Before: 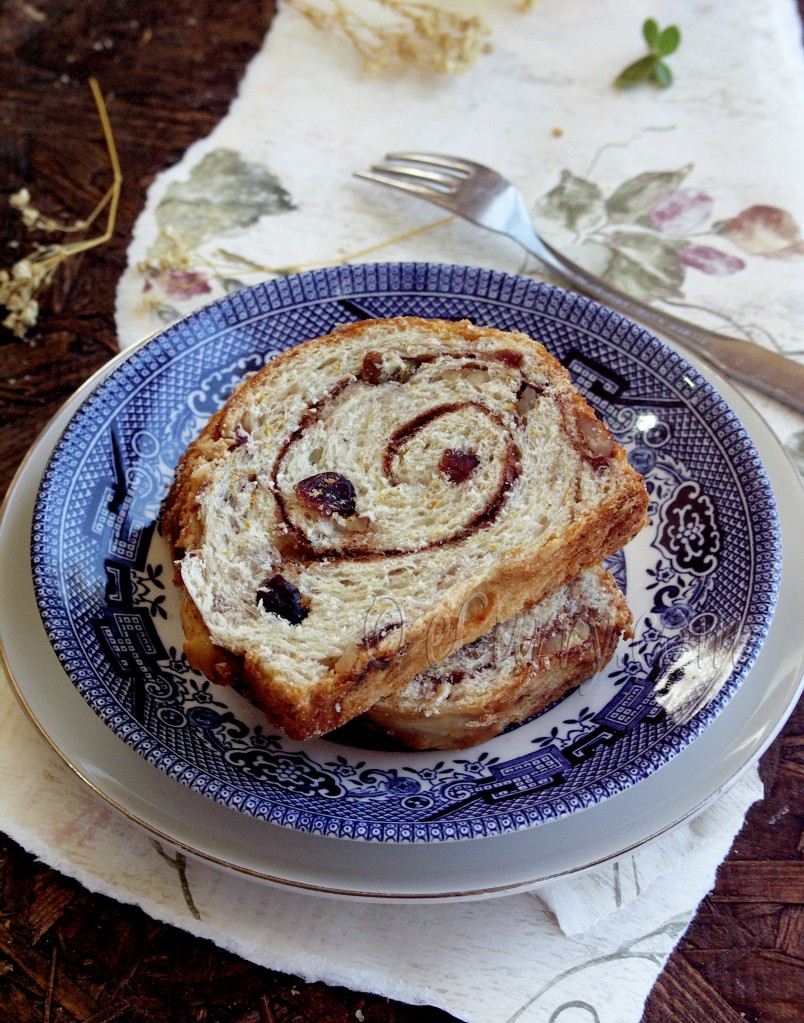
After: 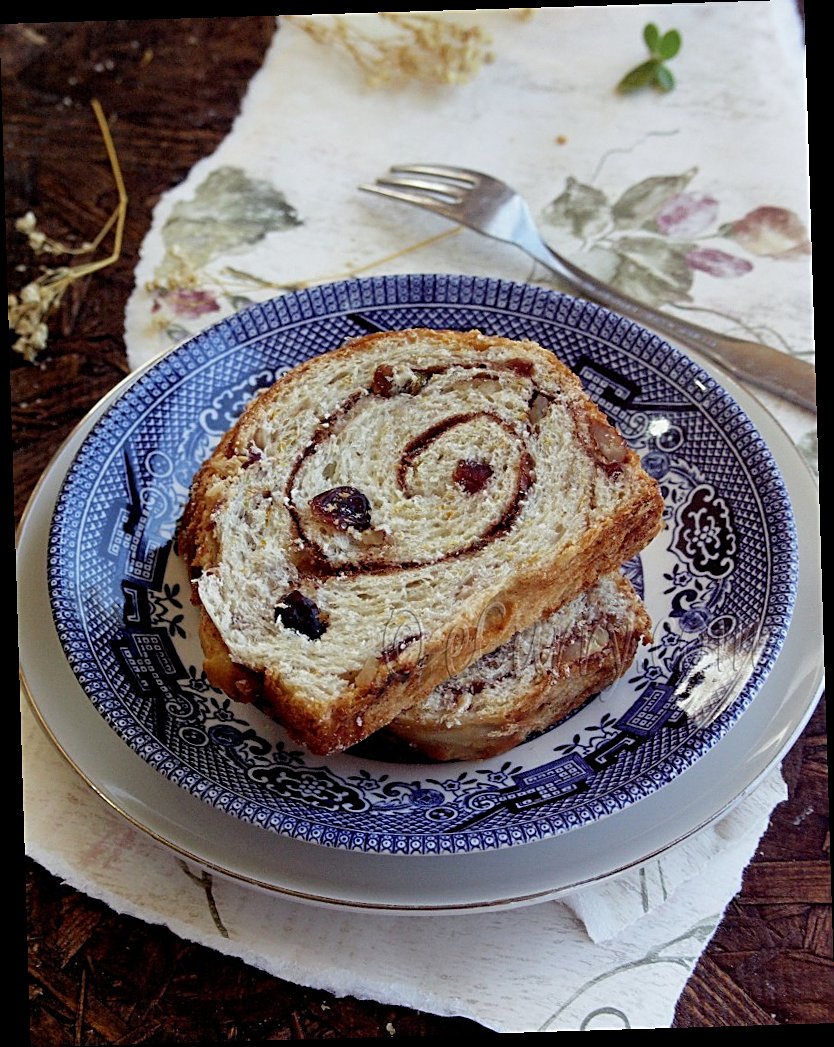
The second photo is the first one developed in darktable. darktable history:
rotate and perspective: rotation -1.75°, automatic cropping off
sharpen: on, module defaults
exposure: exposure -0.151 EV, compensate highlight preservation false
